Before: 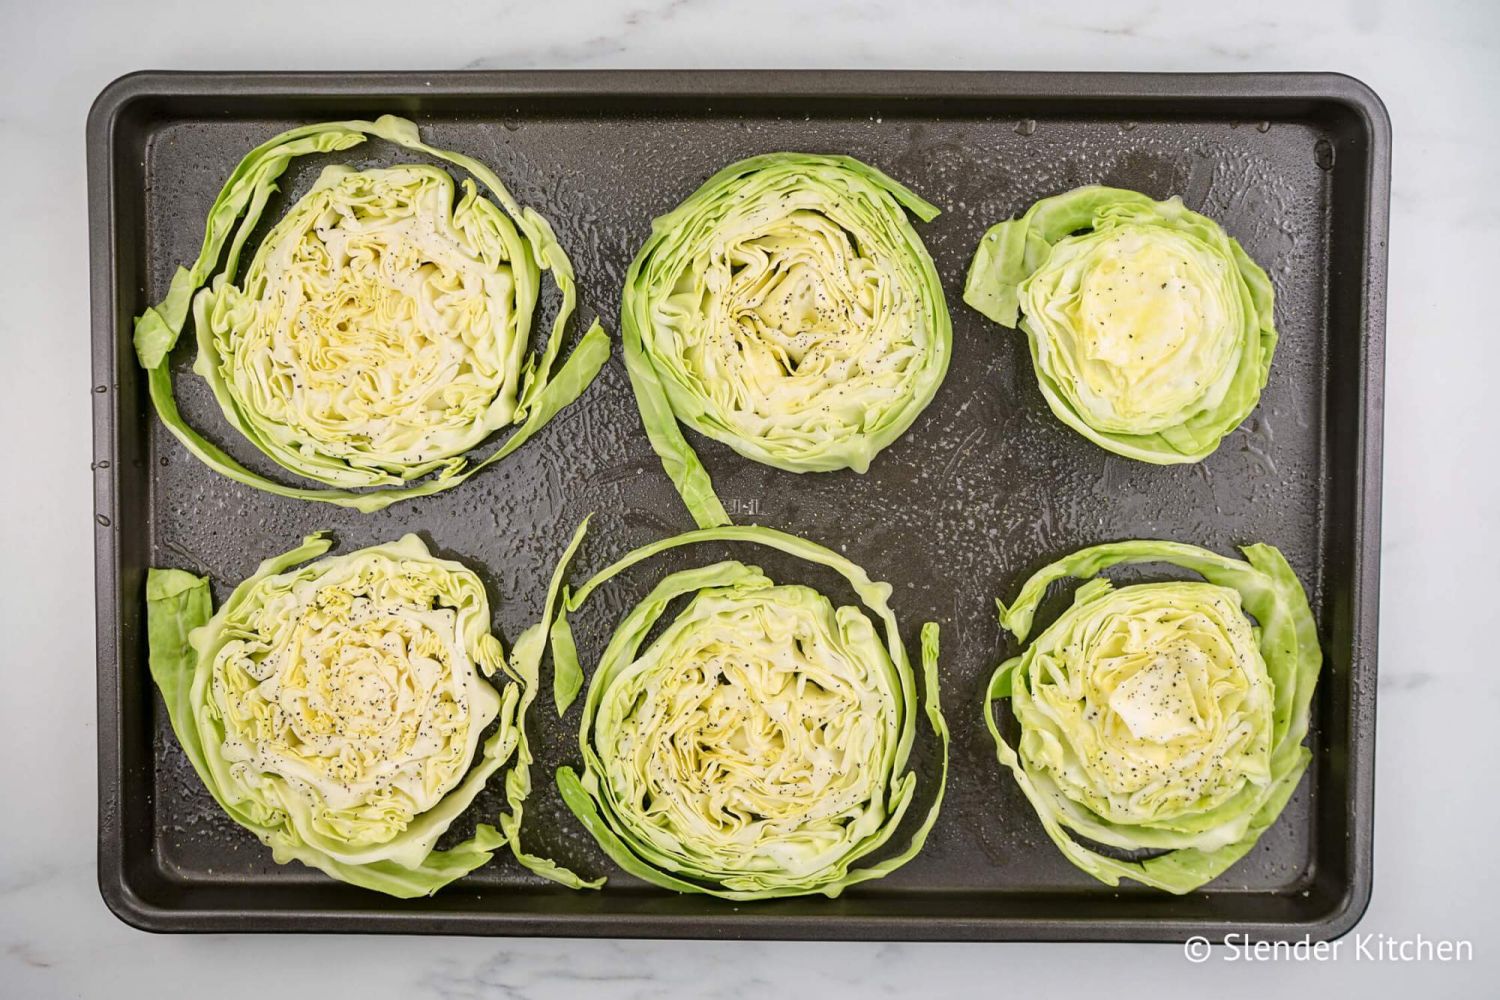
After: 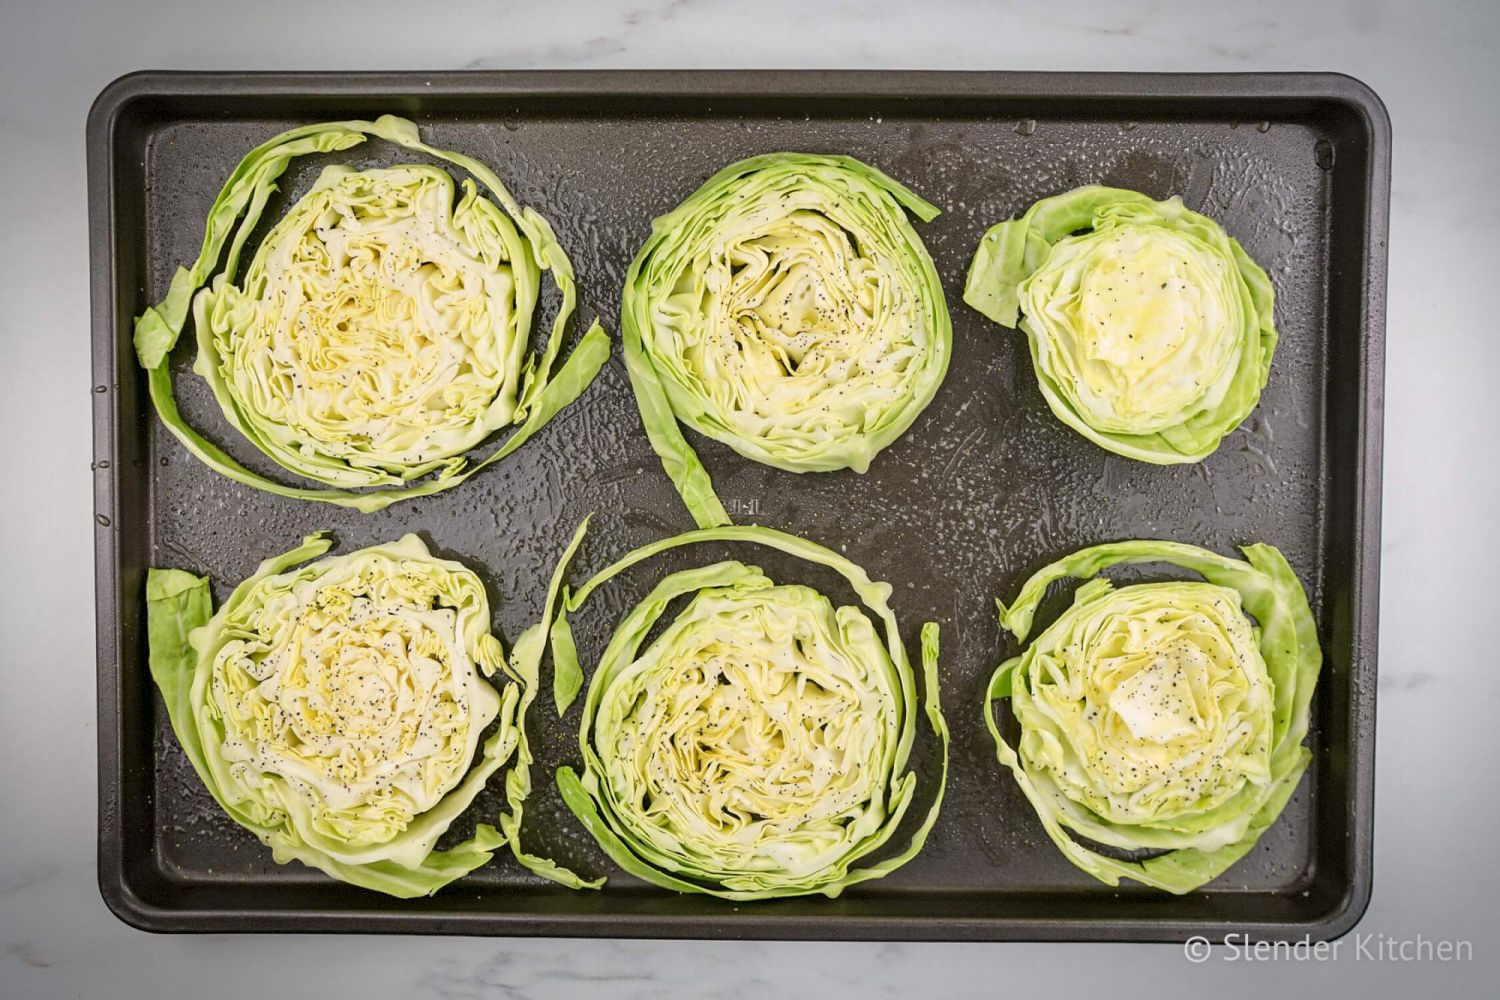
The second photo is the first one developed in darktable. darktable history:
vignetting: saturation 0.033, automatic ratio true, dithering 8-bit output
